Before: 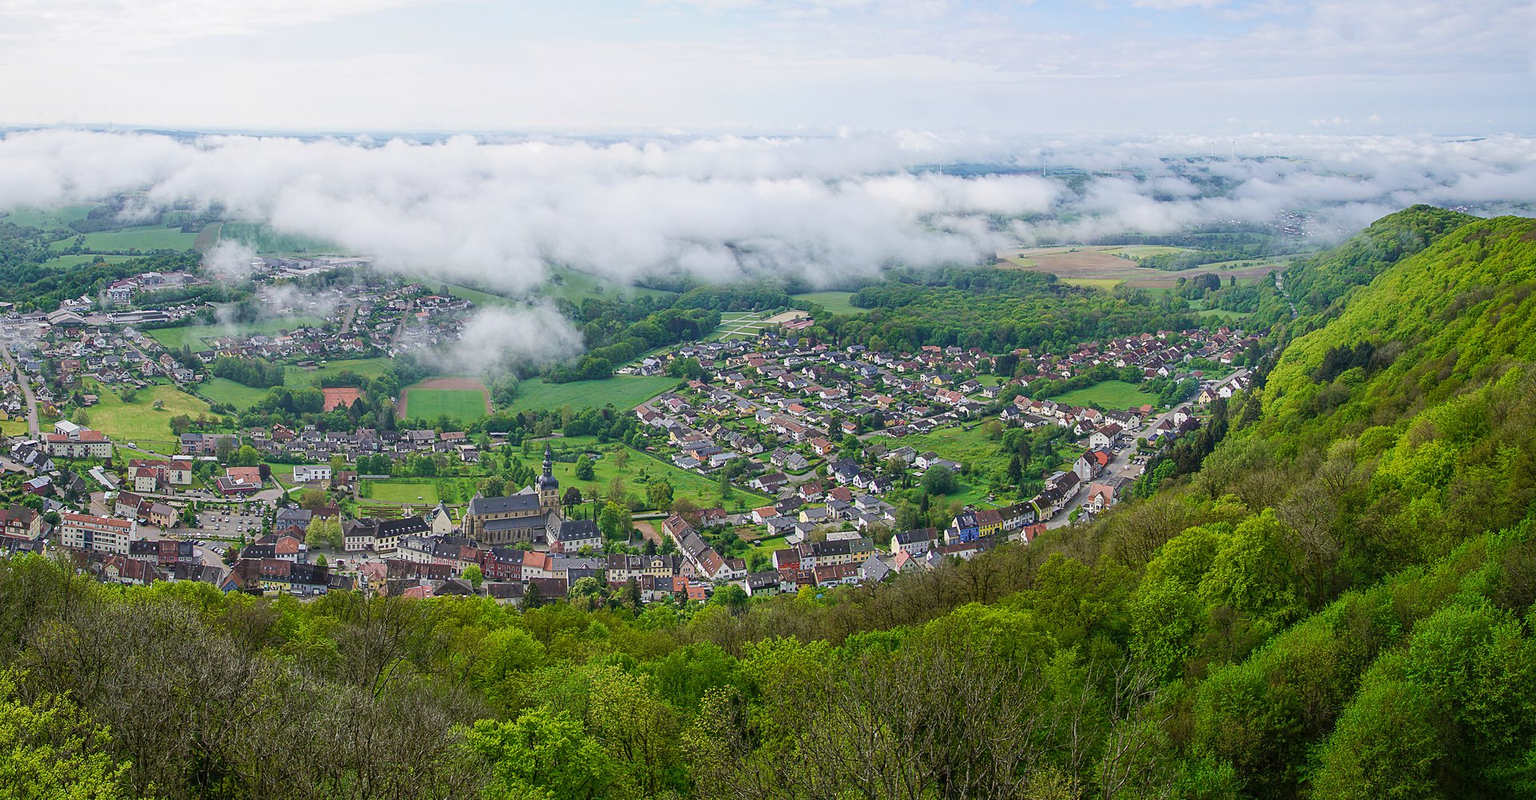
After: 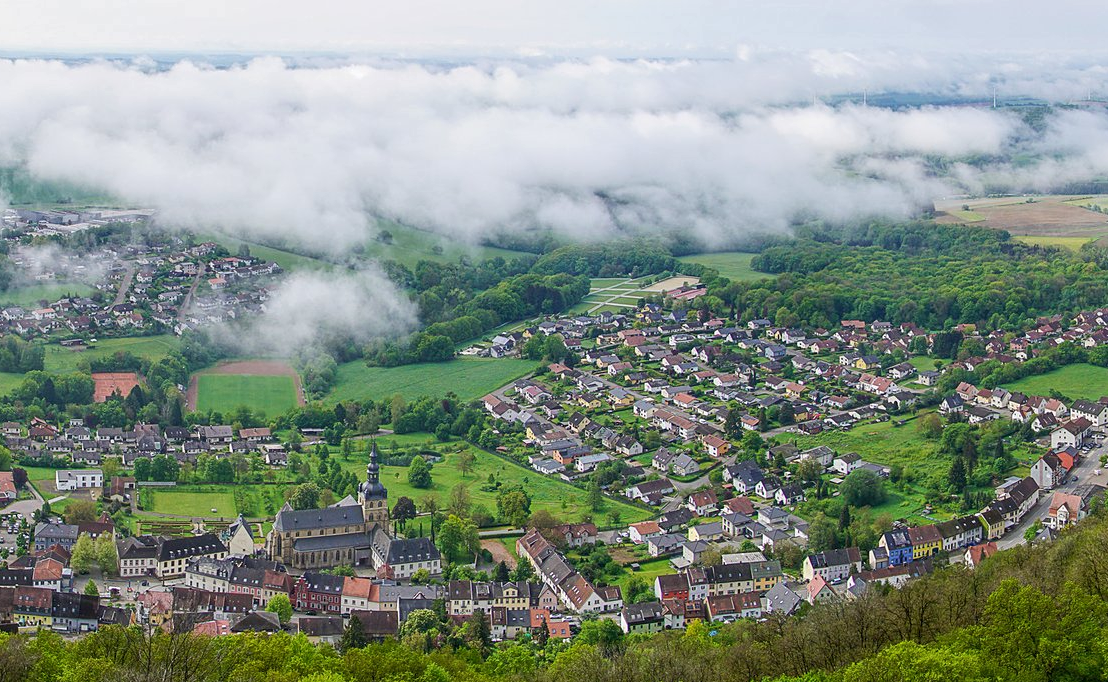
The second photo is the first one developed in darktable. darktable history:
crop: left 16.202%, top 11.208%, right 26.045%, bottom 20.557%
local contrast: highlights 100%, shadows 100%, detail 120%, midtone range 0.2
